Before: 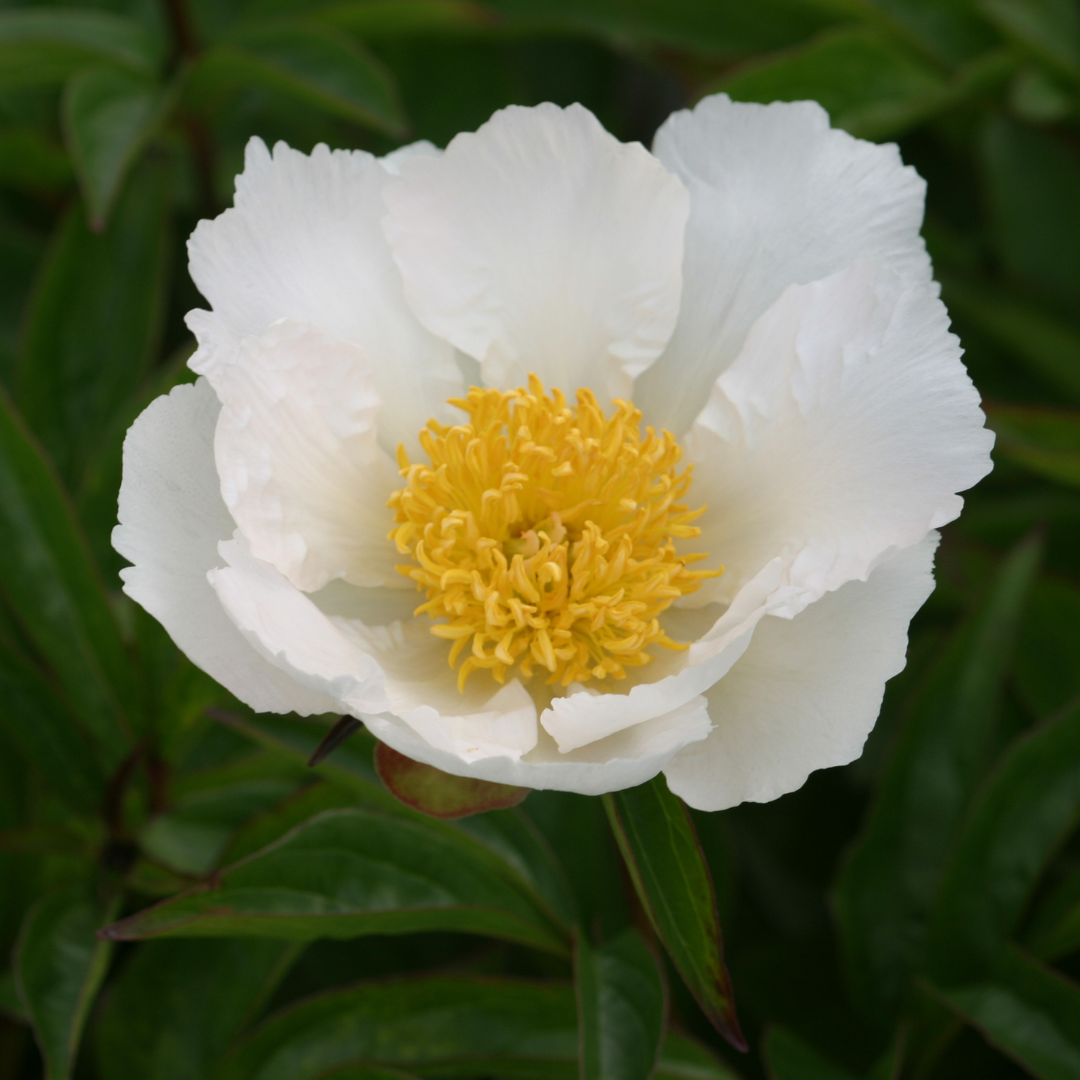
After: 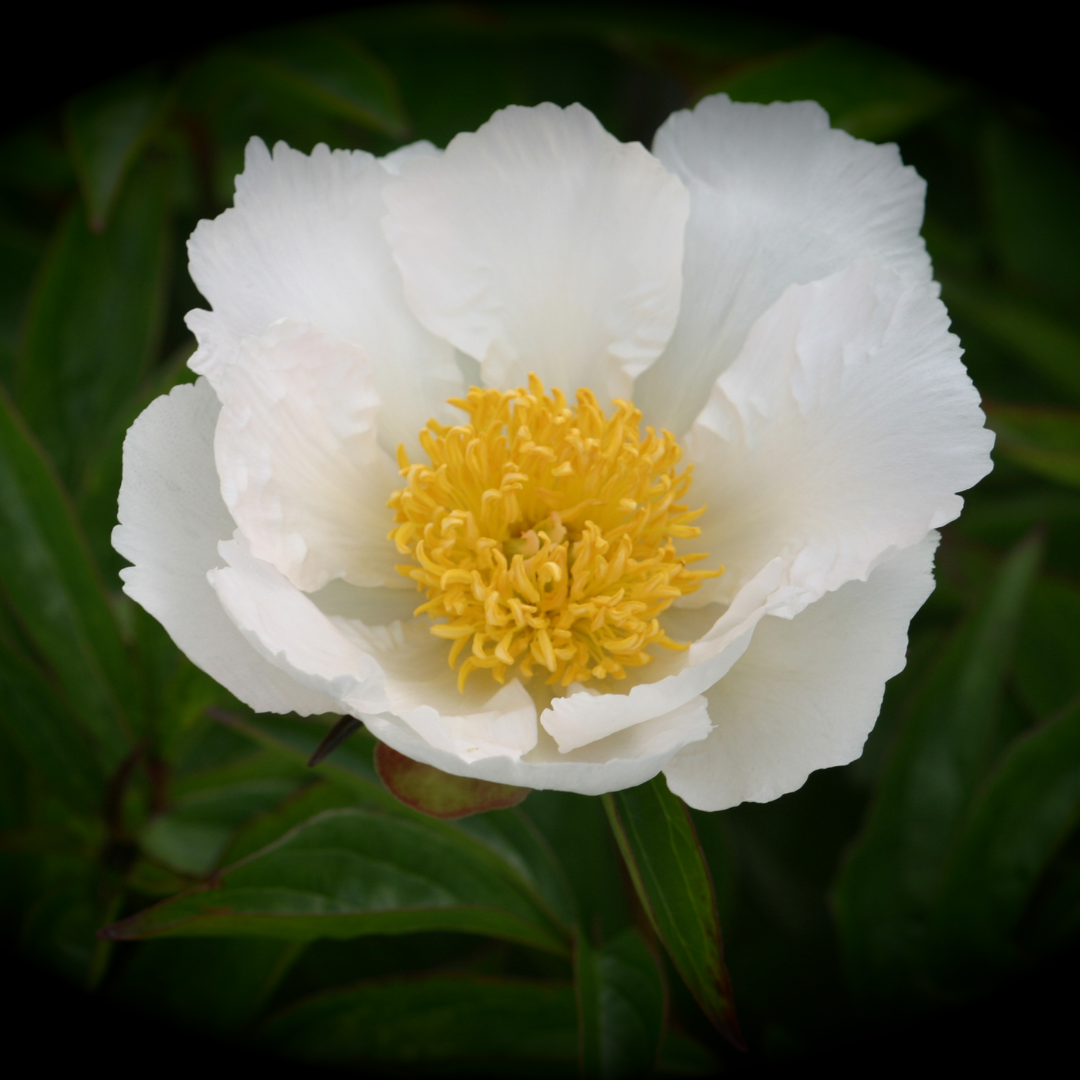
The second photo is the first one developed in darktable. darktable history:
vignetting: fall-off start 99.64%, brightness -0.999, saturation 0.499, width/height ratio 1.32, unbound false
